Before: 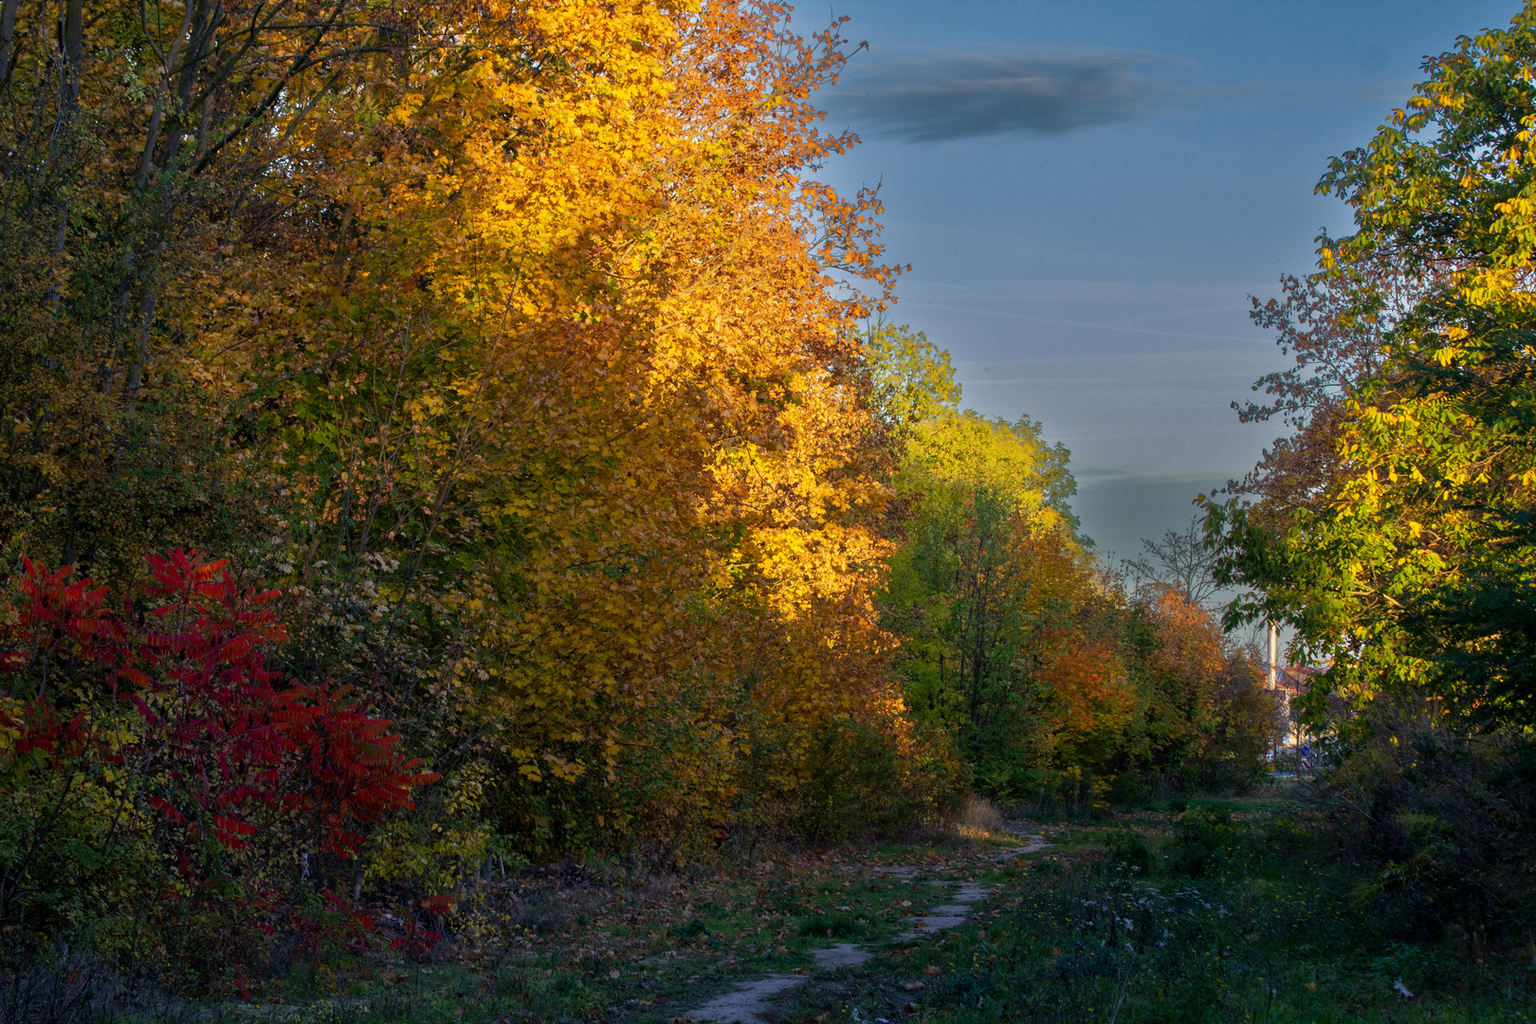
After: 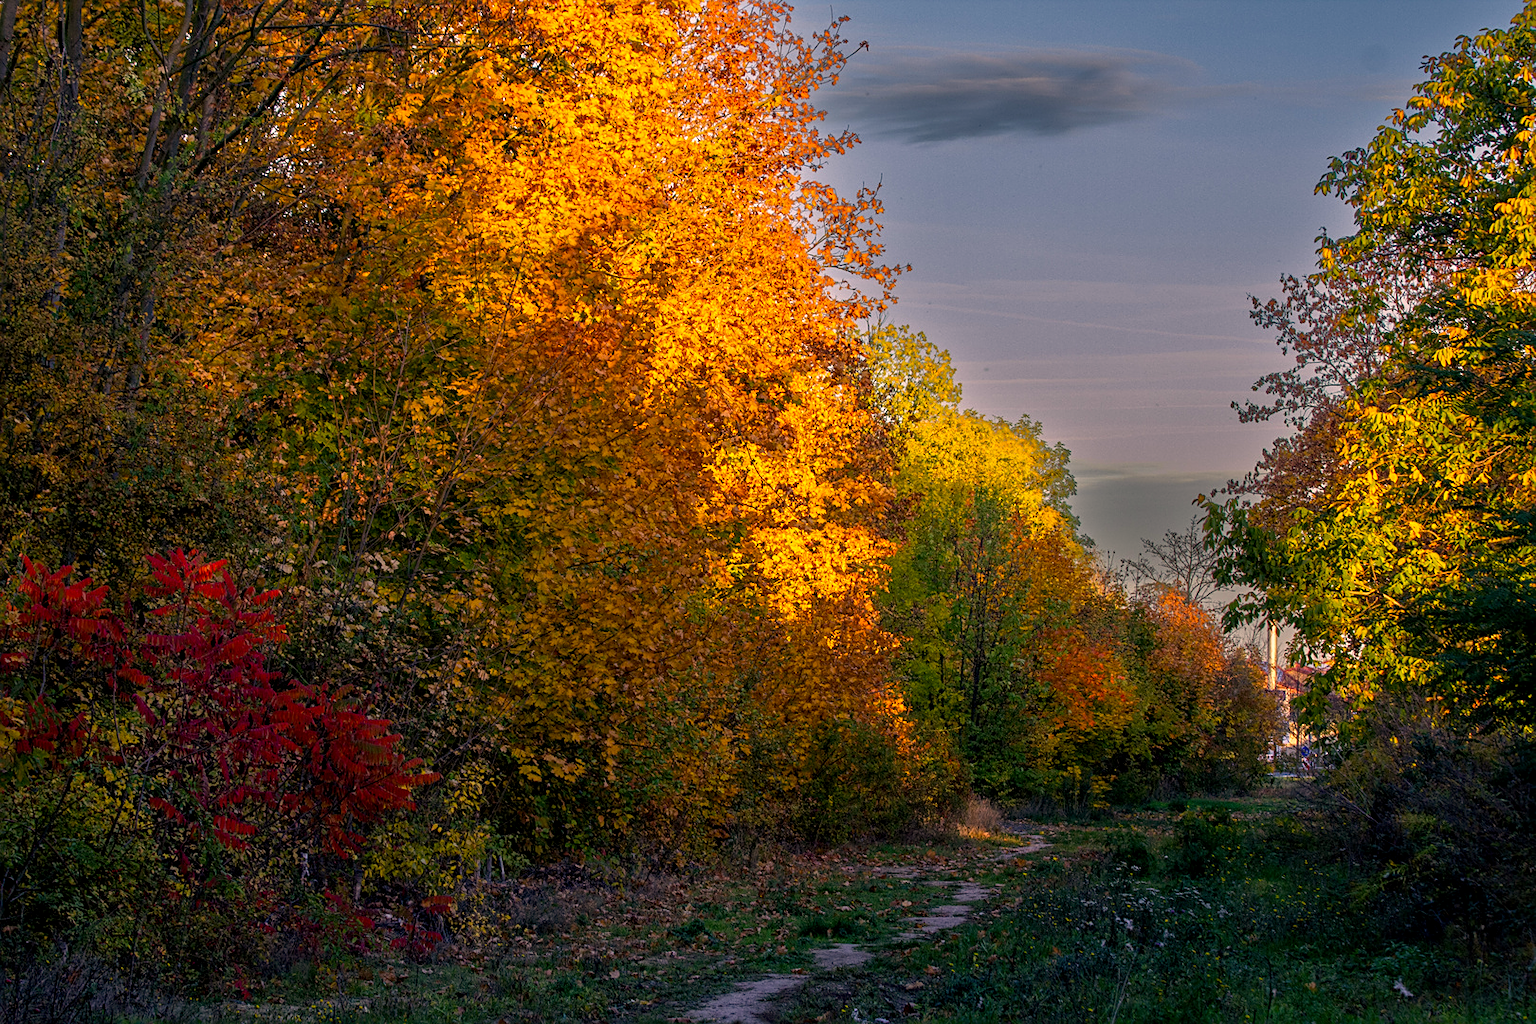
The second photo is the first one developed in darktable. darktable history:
sharpen: on, module defaults
color correction: highlights a* 17.88, highlights b* 18.79
local contrast: on, module defaults
